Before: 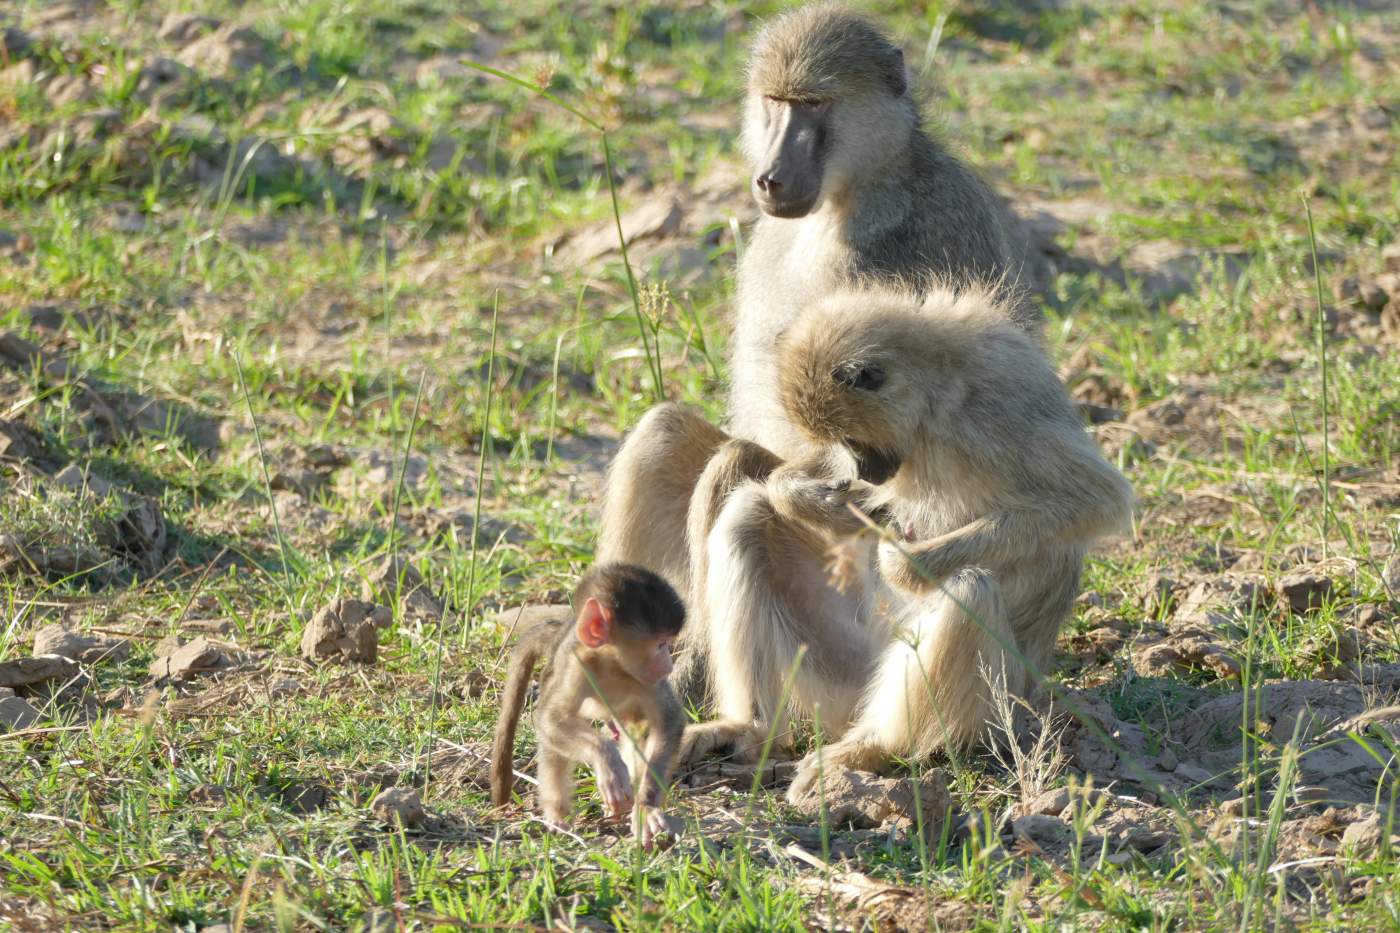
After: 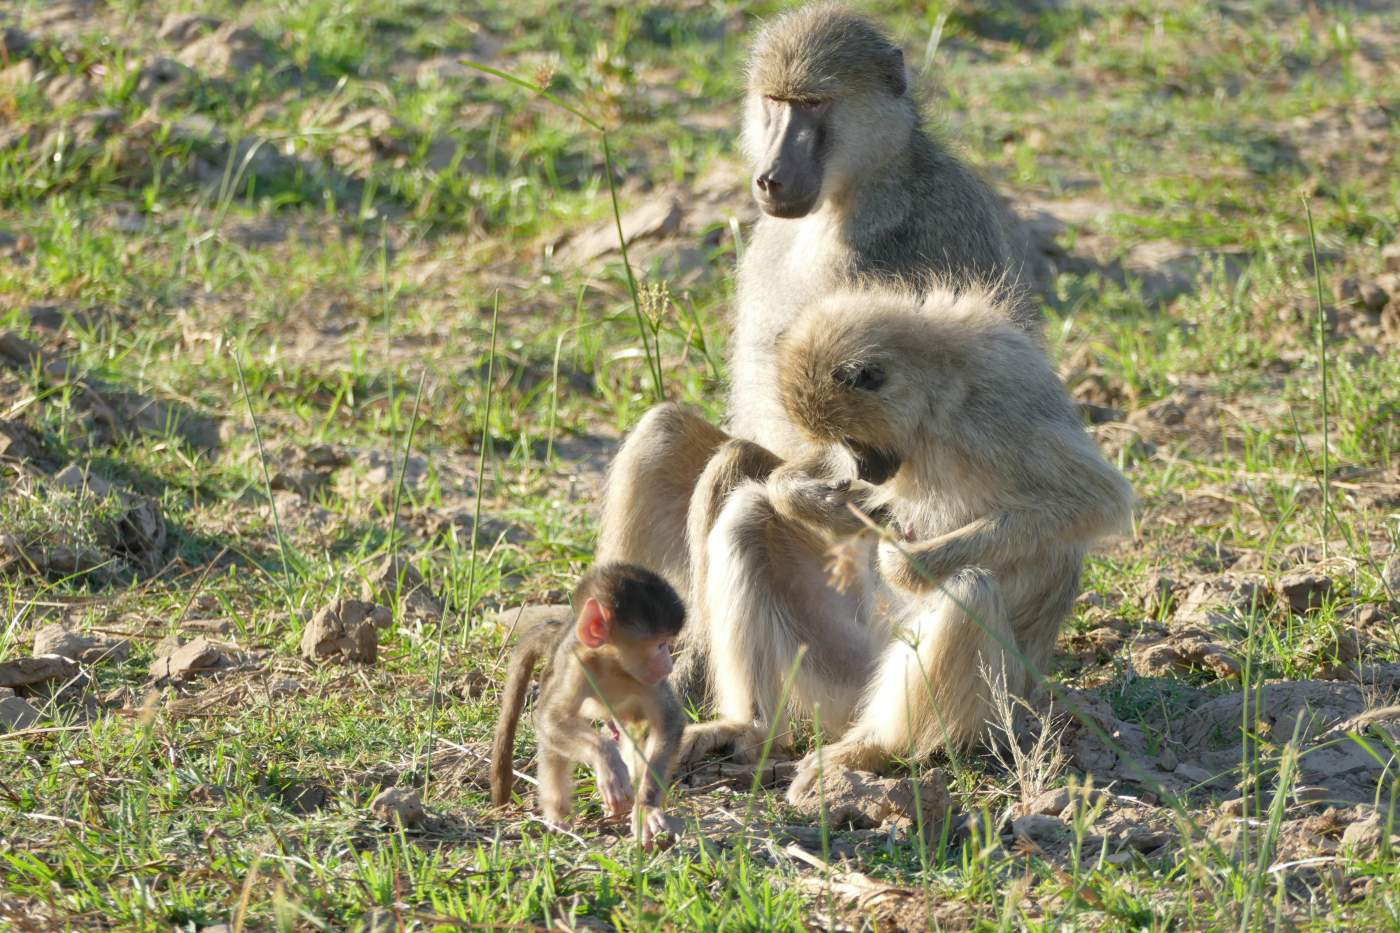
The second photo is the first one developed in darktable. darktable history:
shadows and highlights: highlights color adjustment 49.75%, soften with gaussian
